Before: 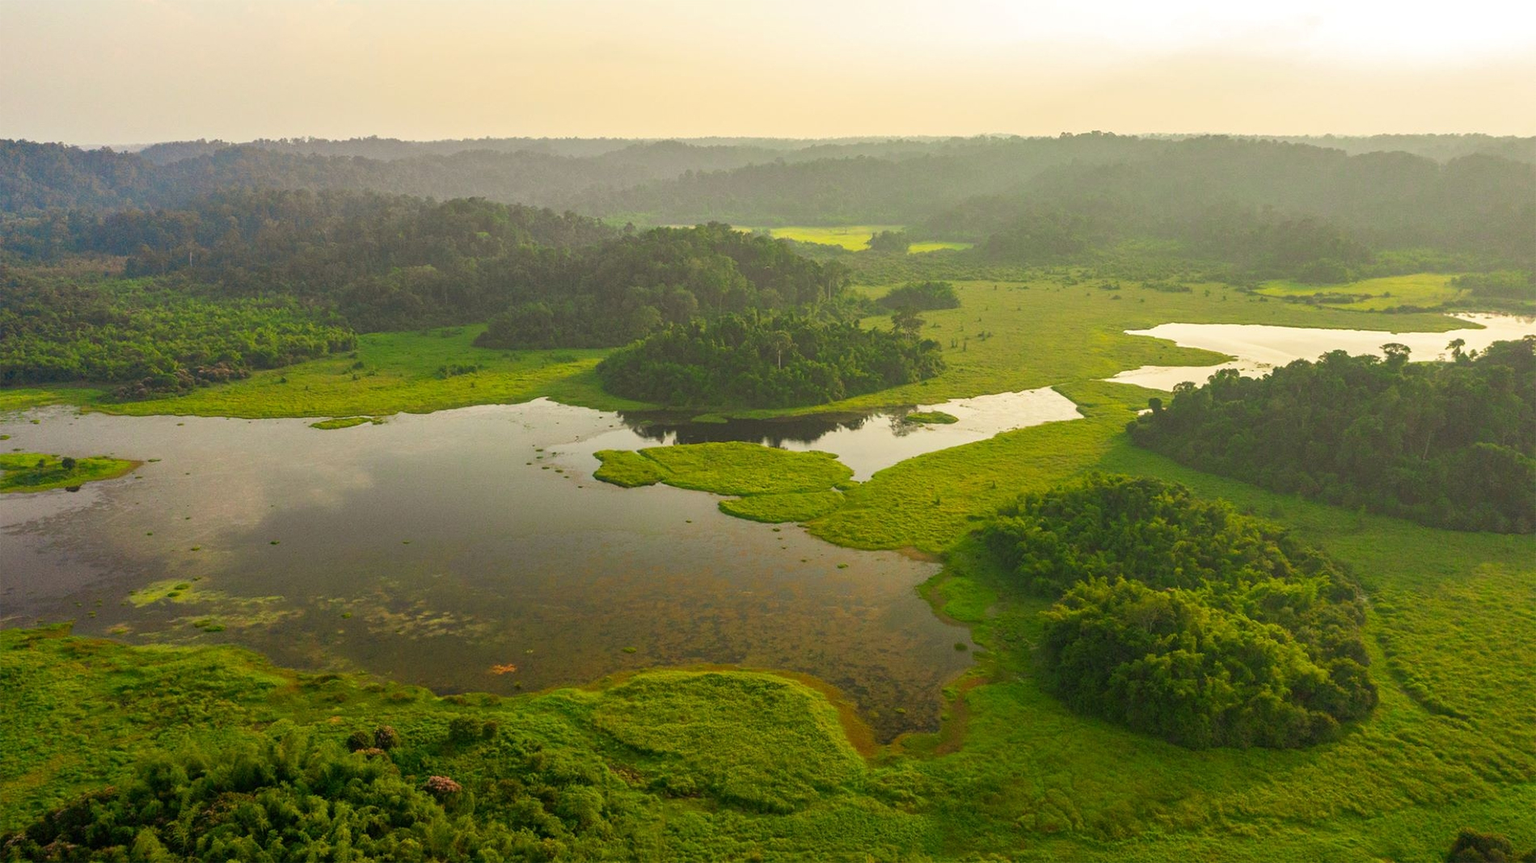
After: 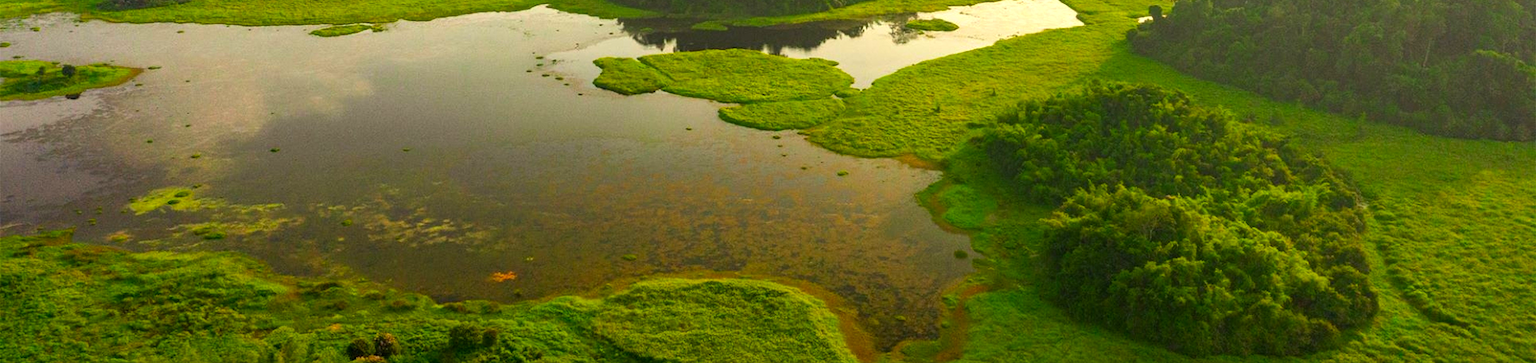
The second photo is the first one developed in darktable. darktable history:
crop: top 45.551%, bottom 12.262%
color correction: saturation 1.34
shadows and highlights: shadows 32, highlights -32, soften with gaussian
tone equalizer: -8 EV -0.417 EV, -7 EV -0.389 EV, -6 EV -0.333 EV, -5 EV -0.222 EV, -3 EV 0.222 EV, -2 EV 0.333 EV, -1 EV 0.389 EV, +0 EV 0.417 EV, edges refinement/feathering 500, mask exposure compensation -1.57 EV, preserve details no
